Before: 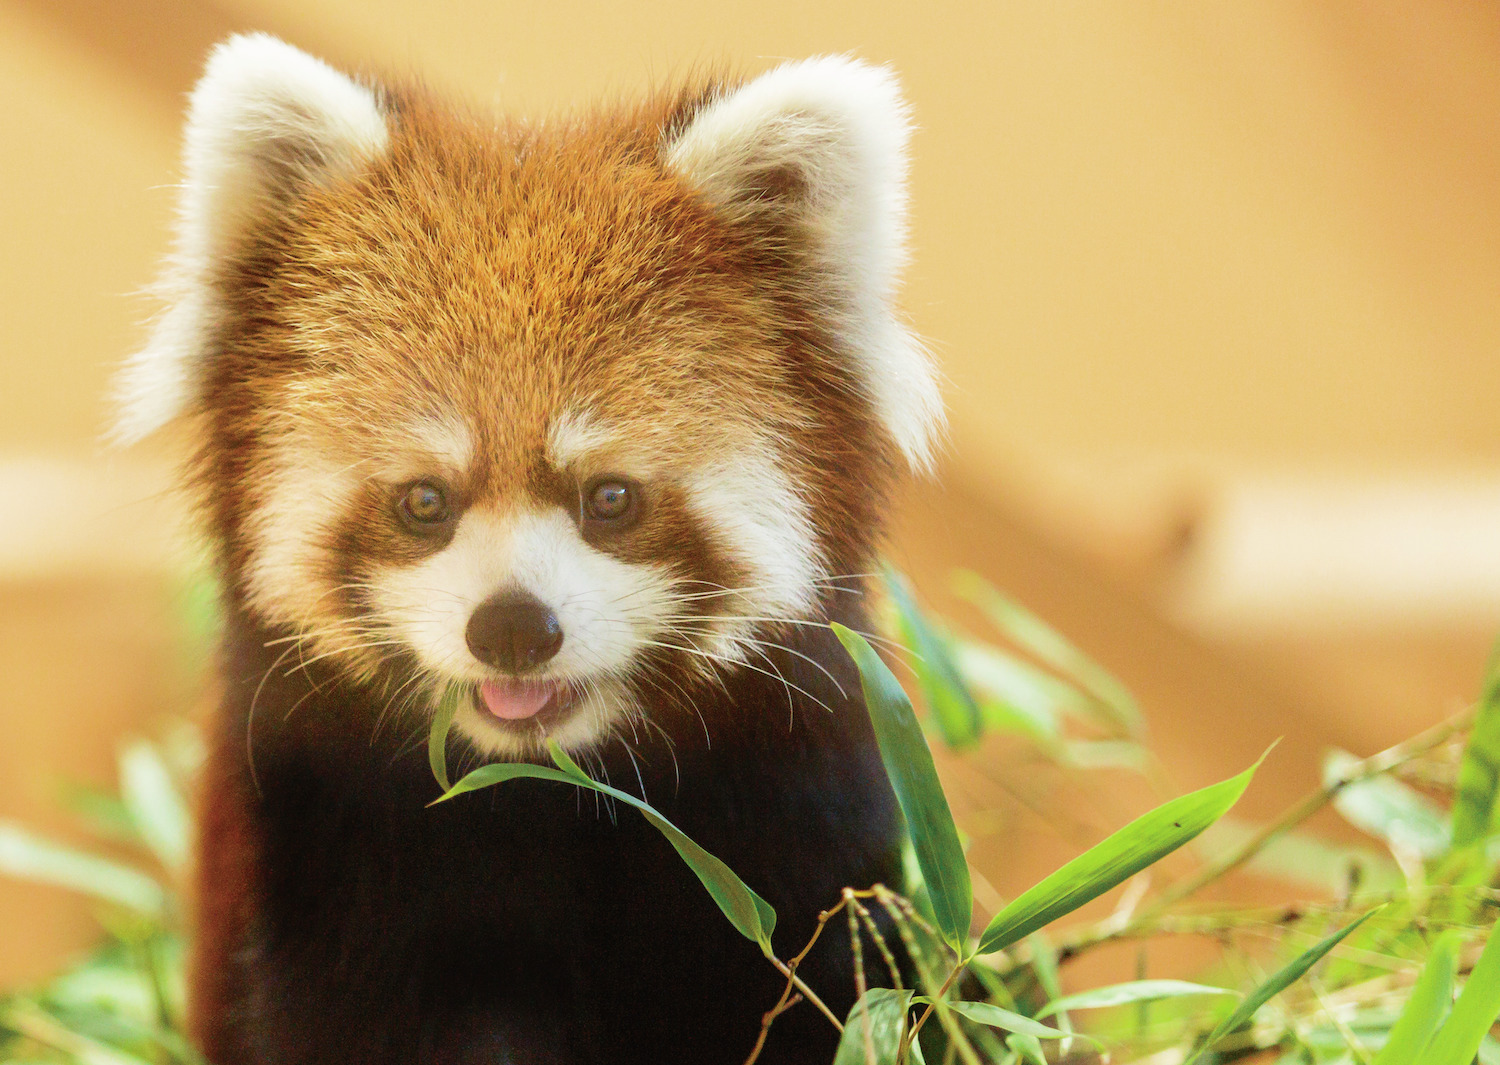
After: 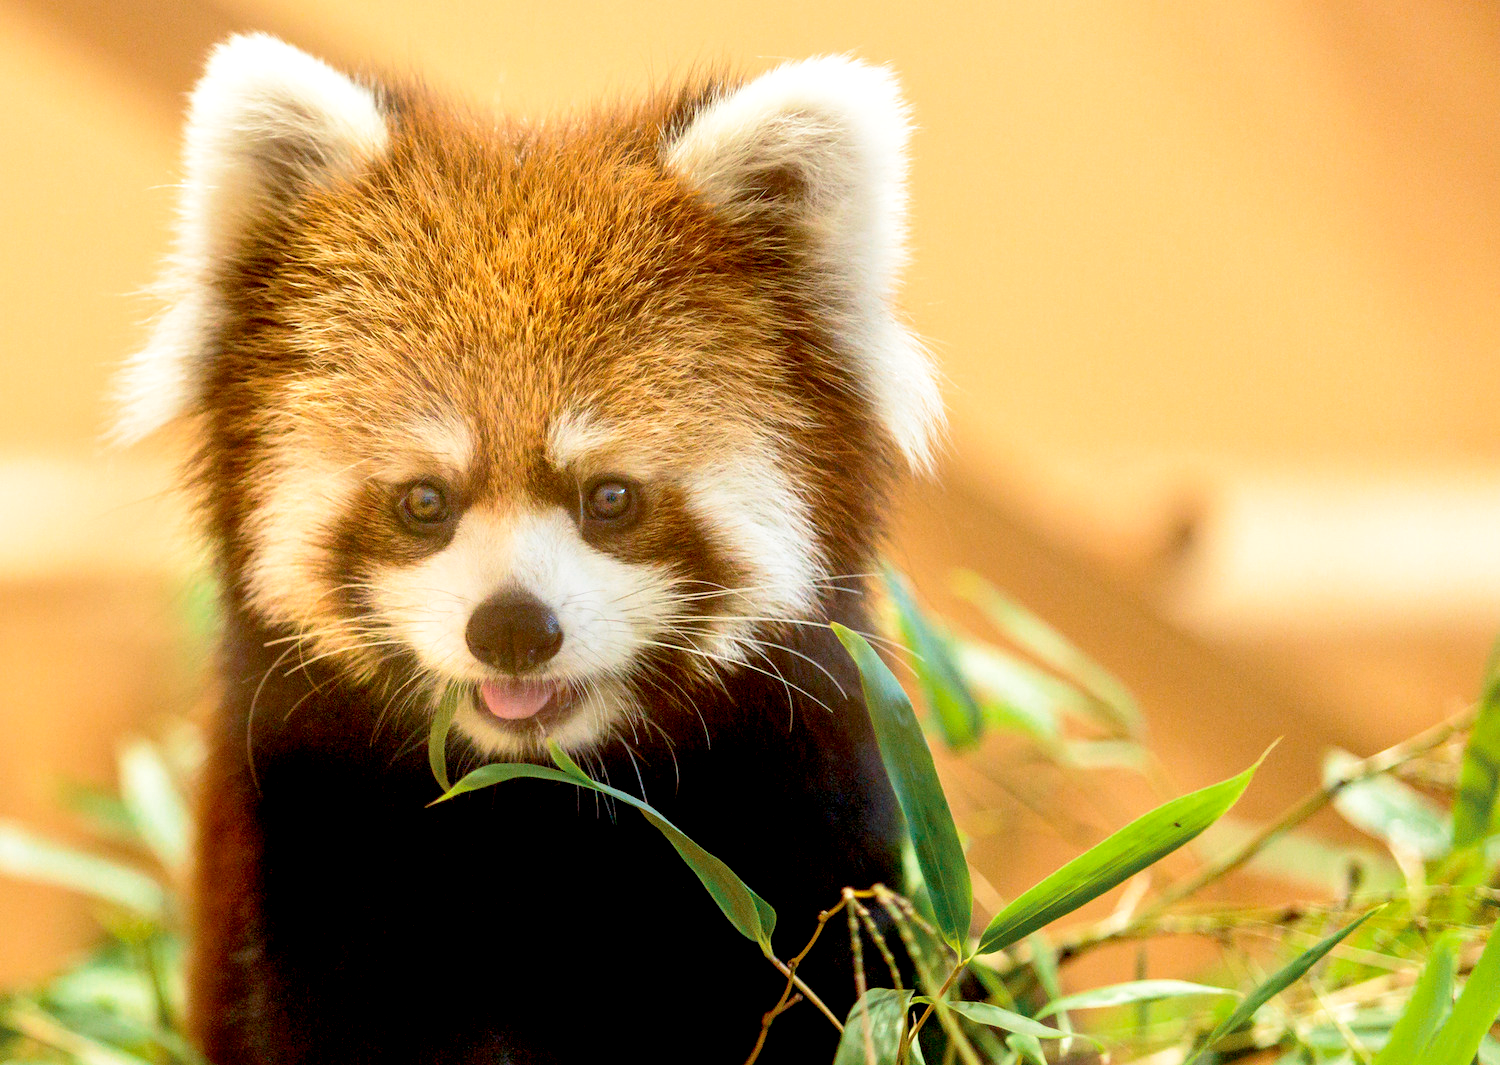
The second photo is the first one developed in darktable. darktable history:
base curve: curves: ch0 [(0.017, 0) (0.425, 0.441) (0.844, 0.933) (1, 1)], preserve colors none
local contrast: mode bilateral grid, contrast 20, coarseness 50, detail 120%, midtone range 0.2
